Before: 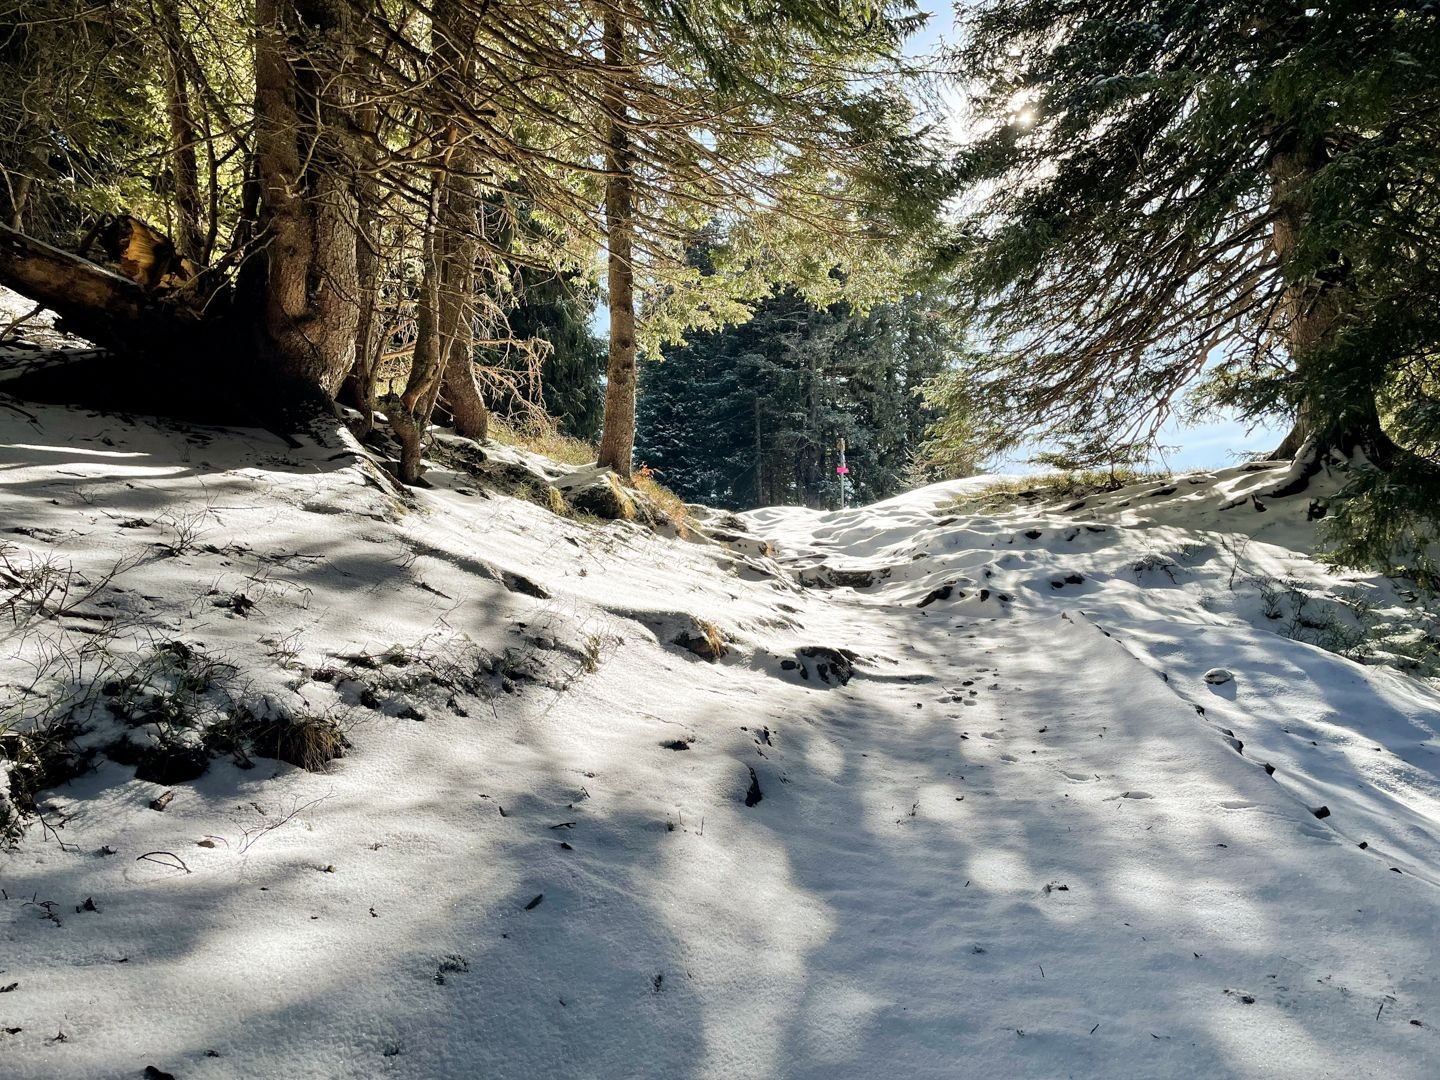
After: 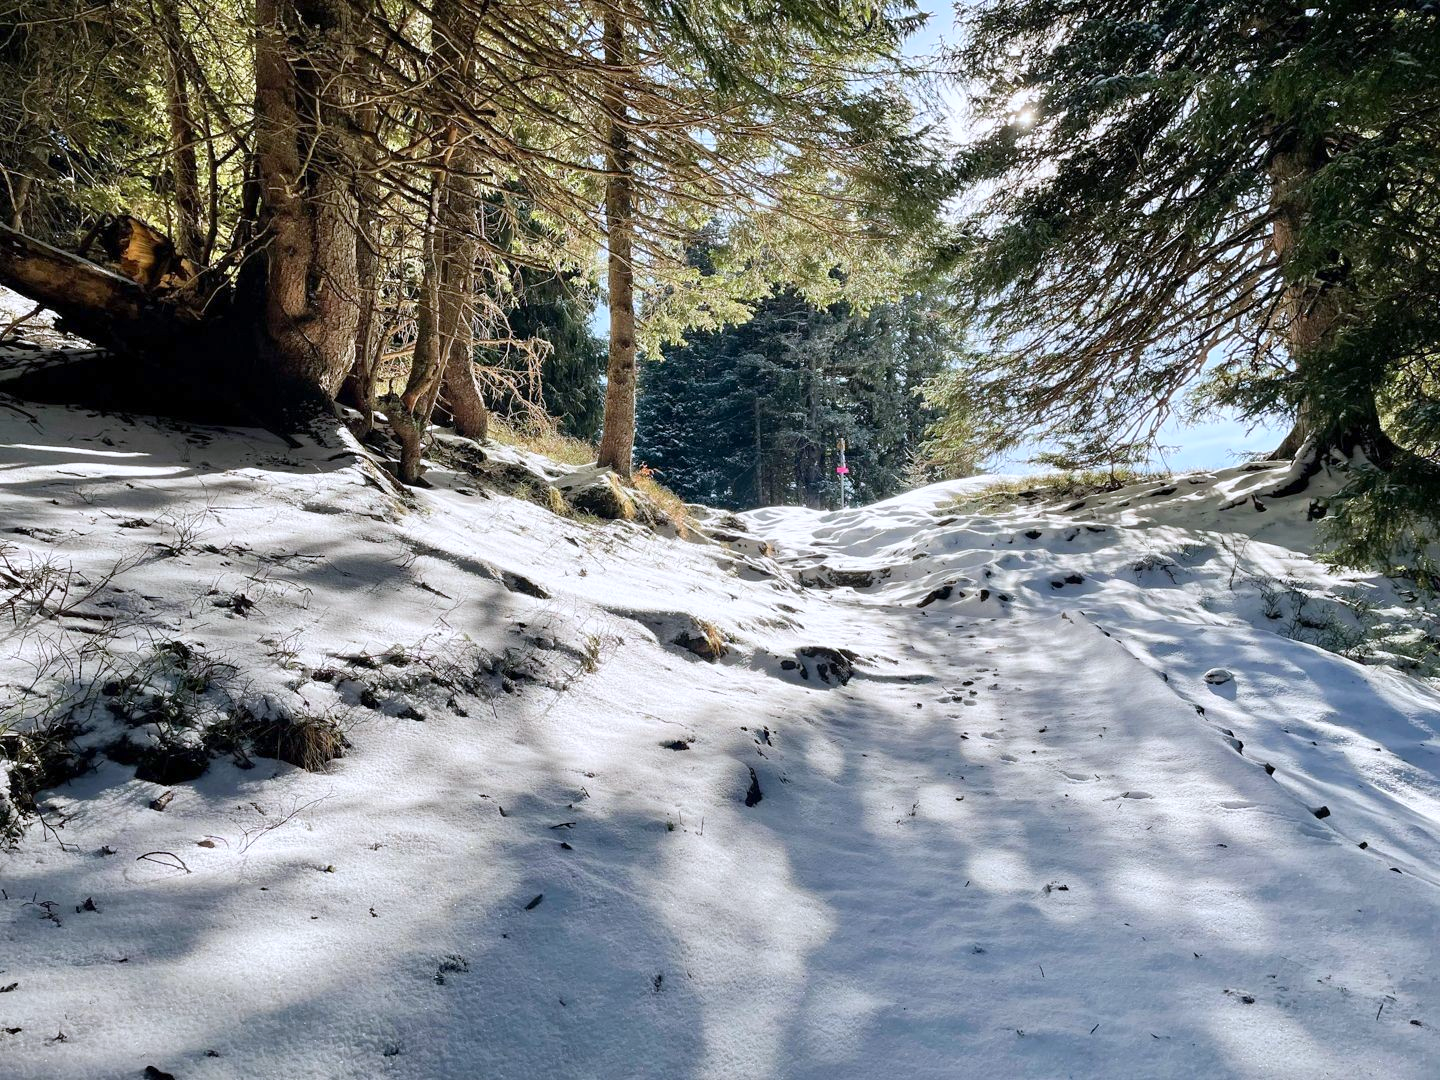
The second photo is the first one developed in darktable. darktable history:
color calibration: illuminant as shot in camera, x 0.358, y 0.373, temperature 4628.91 K
levels: levels [0, 0.478, 1]
